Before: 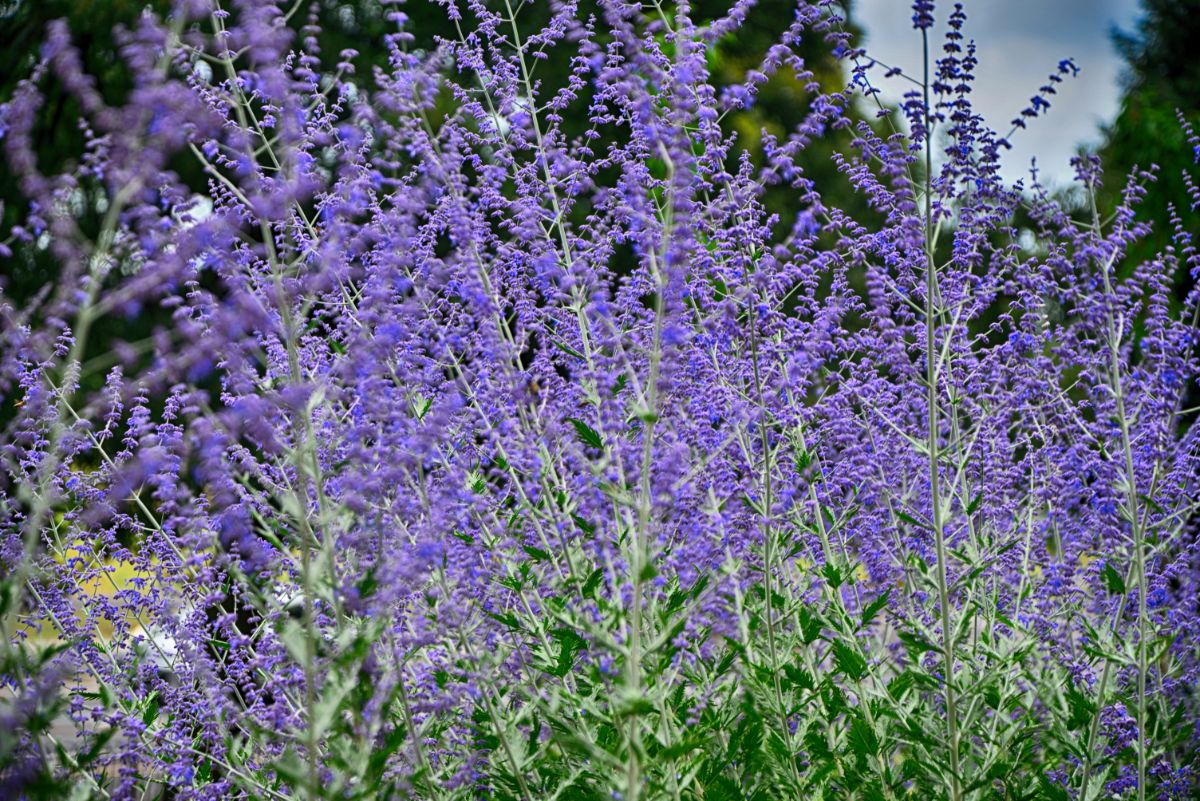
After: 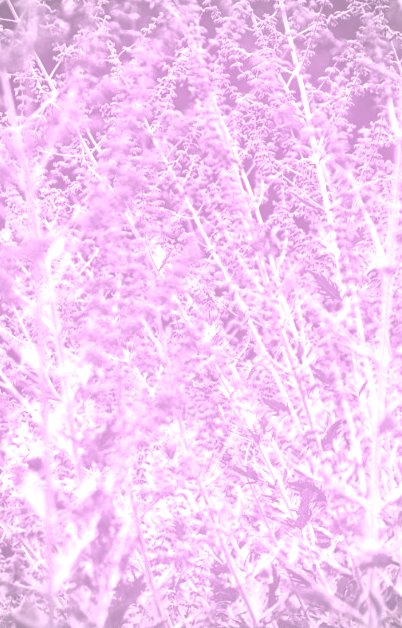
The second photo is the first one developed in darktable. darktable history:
colorize: hue 331.2°, saturation 75%, source mix 30.28%, lightness 70.52%, version 1
white balance: emerald 1
contrast brightness saturation: contrast 0.09, saturation 0.28
vignetting: unbound false
crop and rotate: left 21.77%, top 18.528%, right 44.676%, bottom 2.997%
color balance rgb: linear chroma grading › global chroma 20%, perceptual saturation grading › global saturation 65%, perceptual saturation grading › highlights 60%, perceptual saturation grading › mid-tones 50%, perceptual saturation grading › shadows 50%, perceptual brilliance grading › global brilliance 30%, perceptual brilliance grading › highlights 50%, perceptual brilliance grading › mid-tones 50%, perceptual brilliance grading › shadows -22%, global vibrance 20%
